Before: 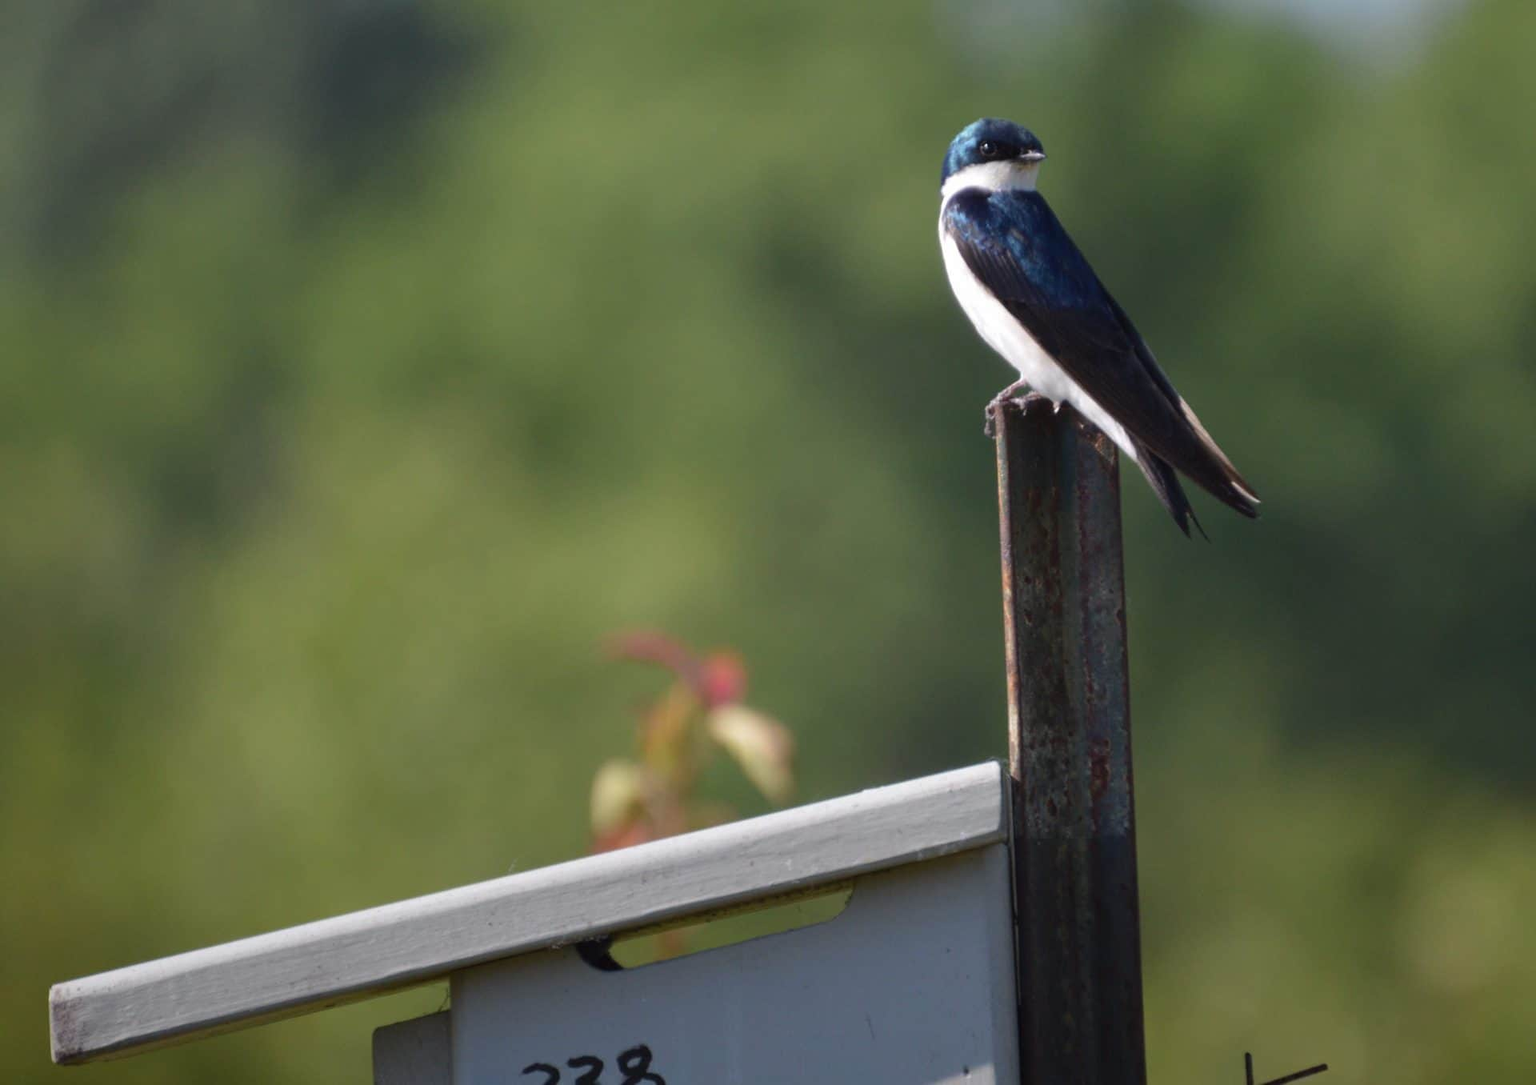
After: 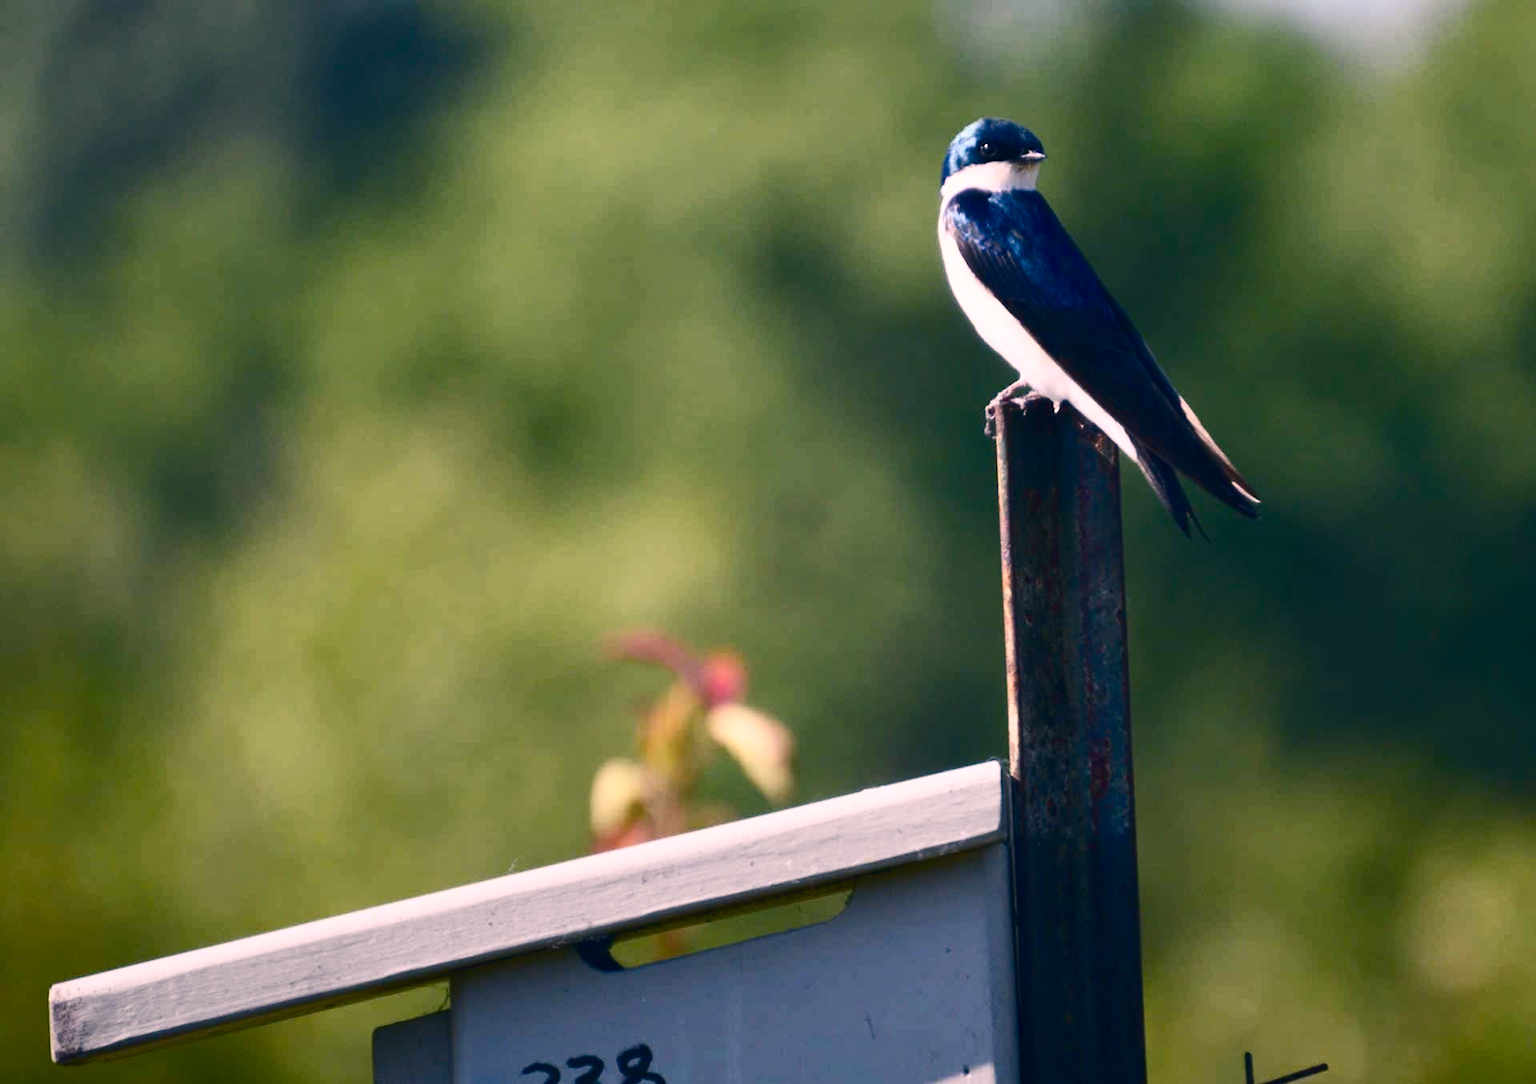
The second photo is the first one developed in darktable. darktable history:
color correction: highlights a* 13.85, highlights b* 5.87, shadows a* -6.32, shadows b* -15.62, saturation 0.835
color balance rgb: highlights gain › luminance 10.455%, perceptual saturation grading › global saturation 20%, perceptual saturation grading › highlights -25.243%, perceptual saturation grading › shadows 49.834%
contrast brightness saturation: contrast 0.398, brightness 0.105, saturation 0.21
